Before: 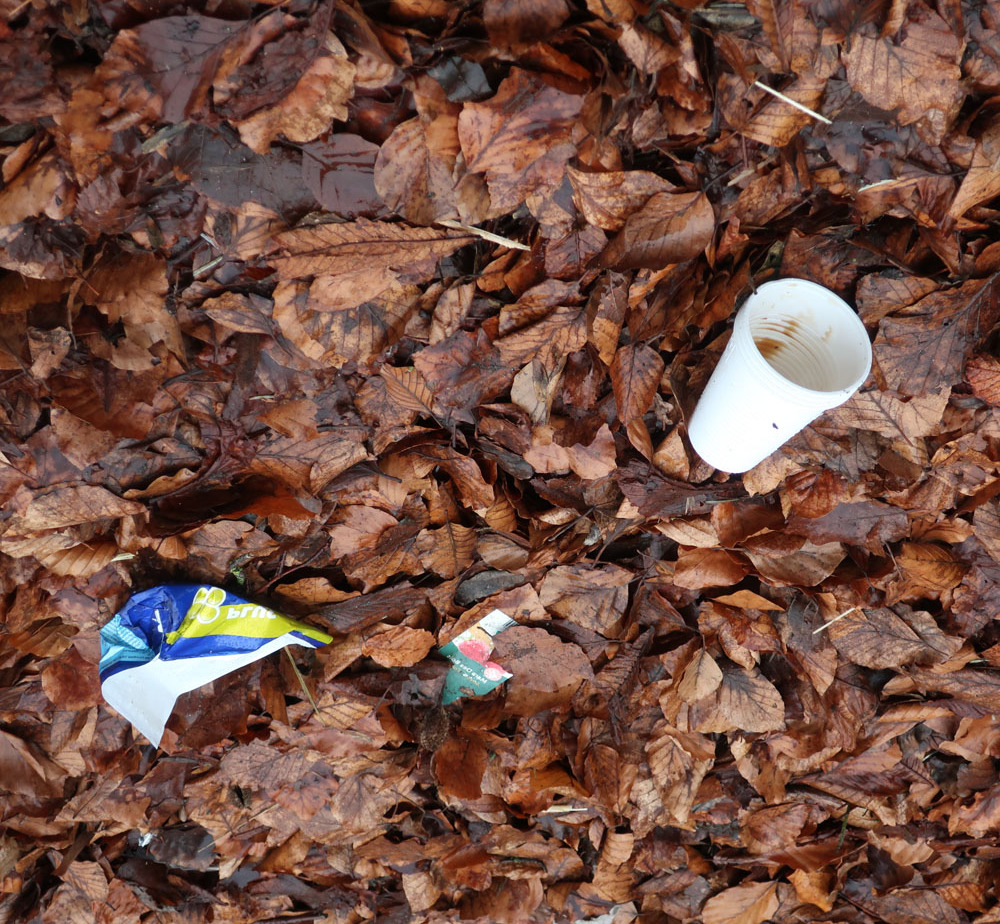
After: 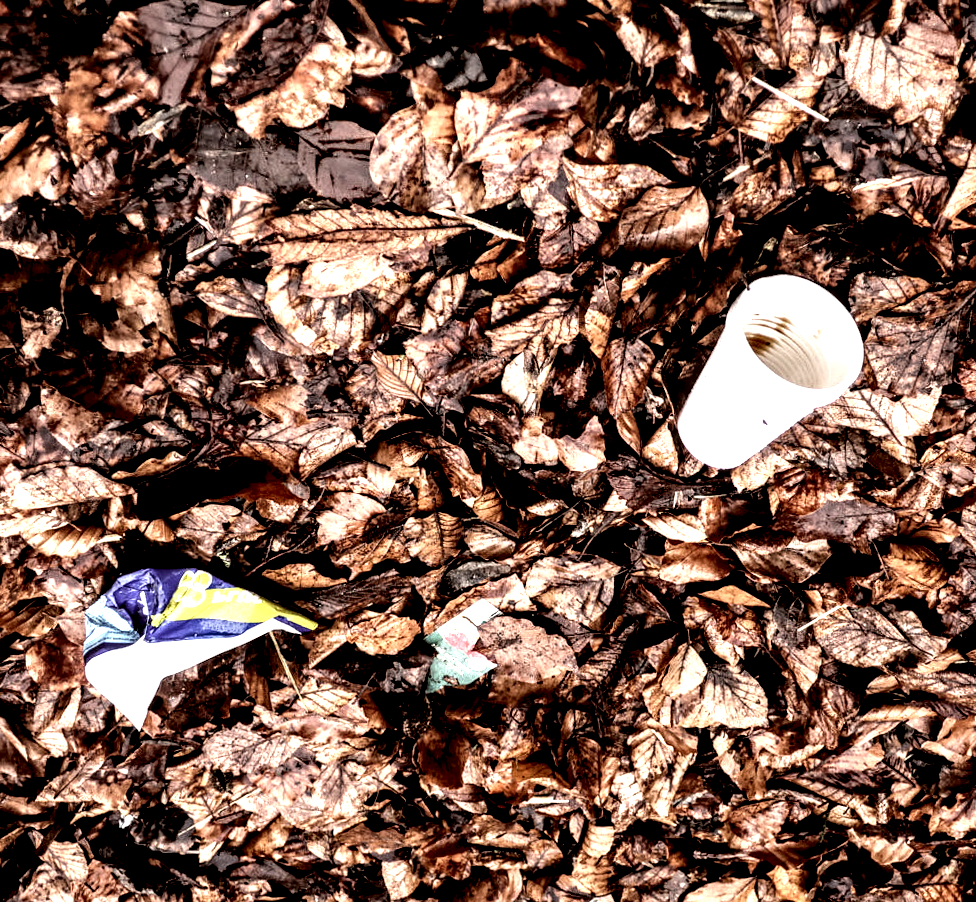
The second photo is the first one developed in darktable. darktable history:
filmic rgb: black relative exposure -4.01 EV, white relative exposure 2.99 EV, hardness 3.01, contrast 1.399
color correction: highlights a* 6.21, highlights b* 8.01, shadows a* 6.31, shadows b* 7.18, saturation 0.908
local contrast: highlights 117%, shadows 46%, detail 293%
crop and rotate: angle -1.3°
